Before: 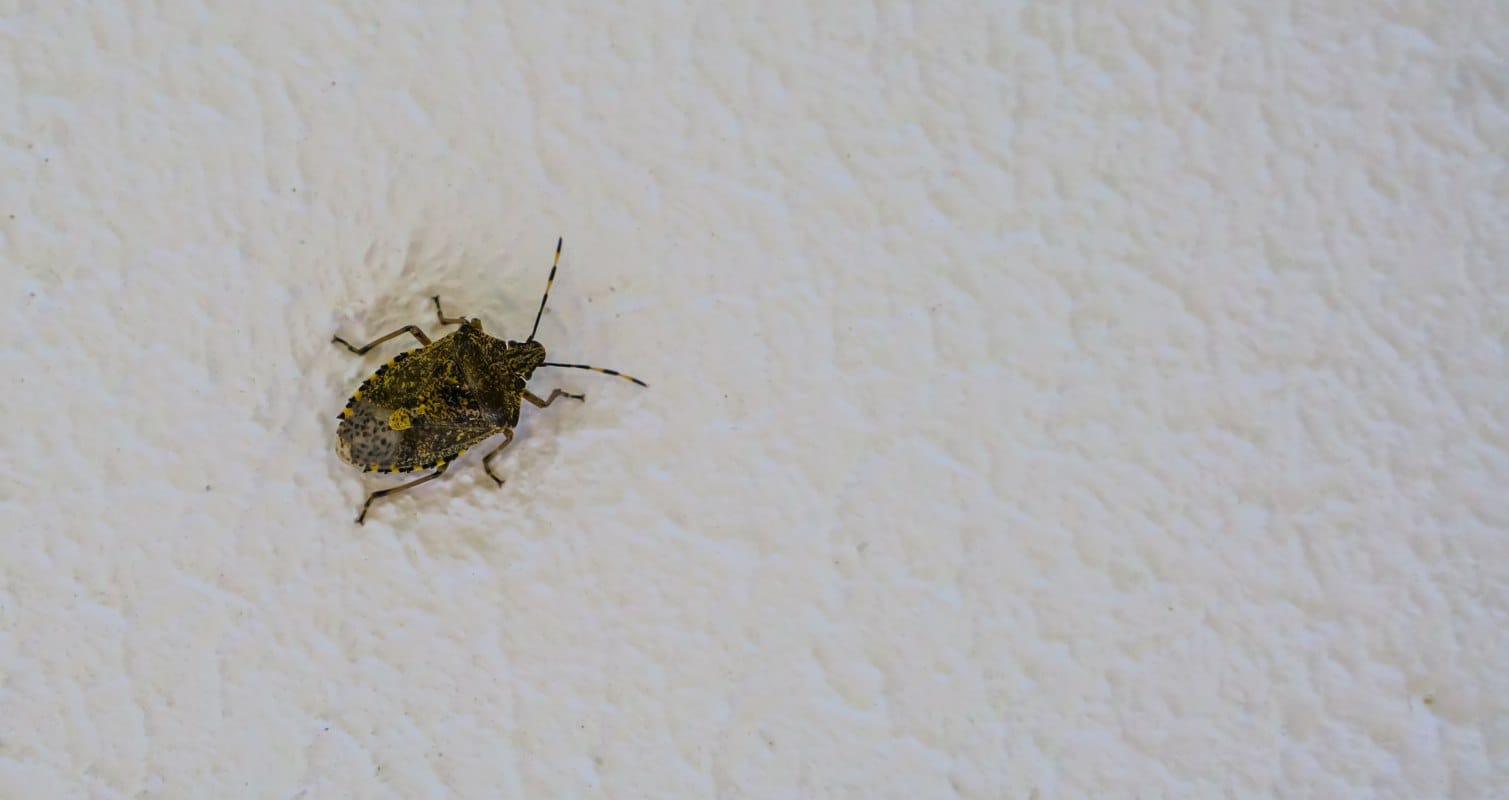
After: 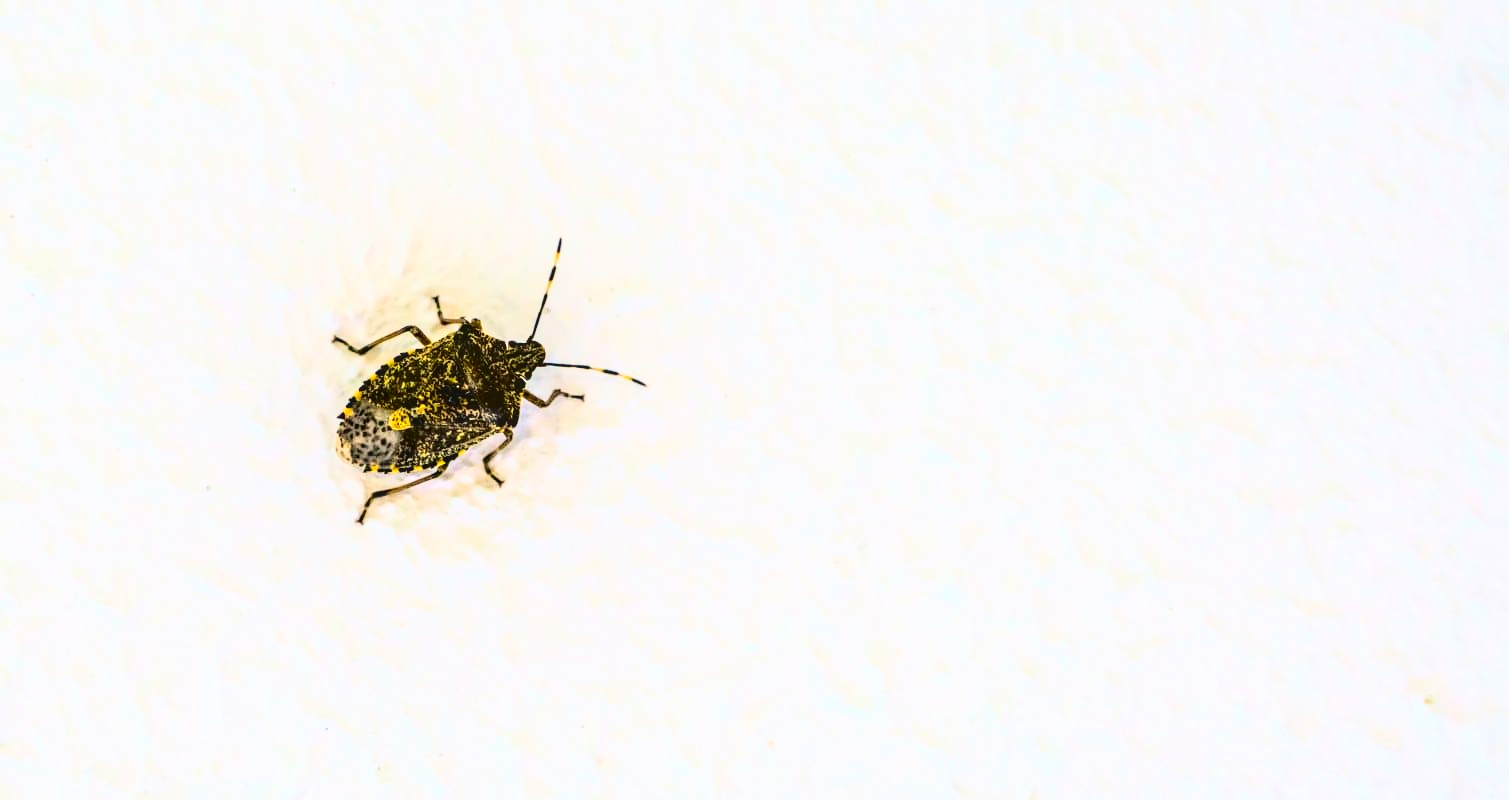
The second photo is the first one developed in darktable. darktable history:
contrast brightness saturation: contrast 0.32, brightness -0.069, saturation 0.174
exposure: exposure 0.611 EV, compensate exposure bias true, compensate highlight preservation false
base curve: curves: ch0 [(0, 0) (0.028, 0.03) (0.121, 0.232) (0.46, 0.748) (0.859, 0.968) (1, 1)]
local contrast: on, module defaults
